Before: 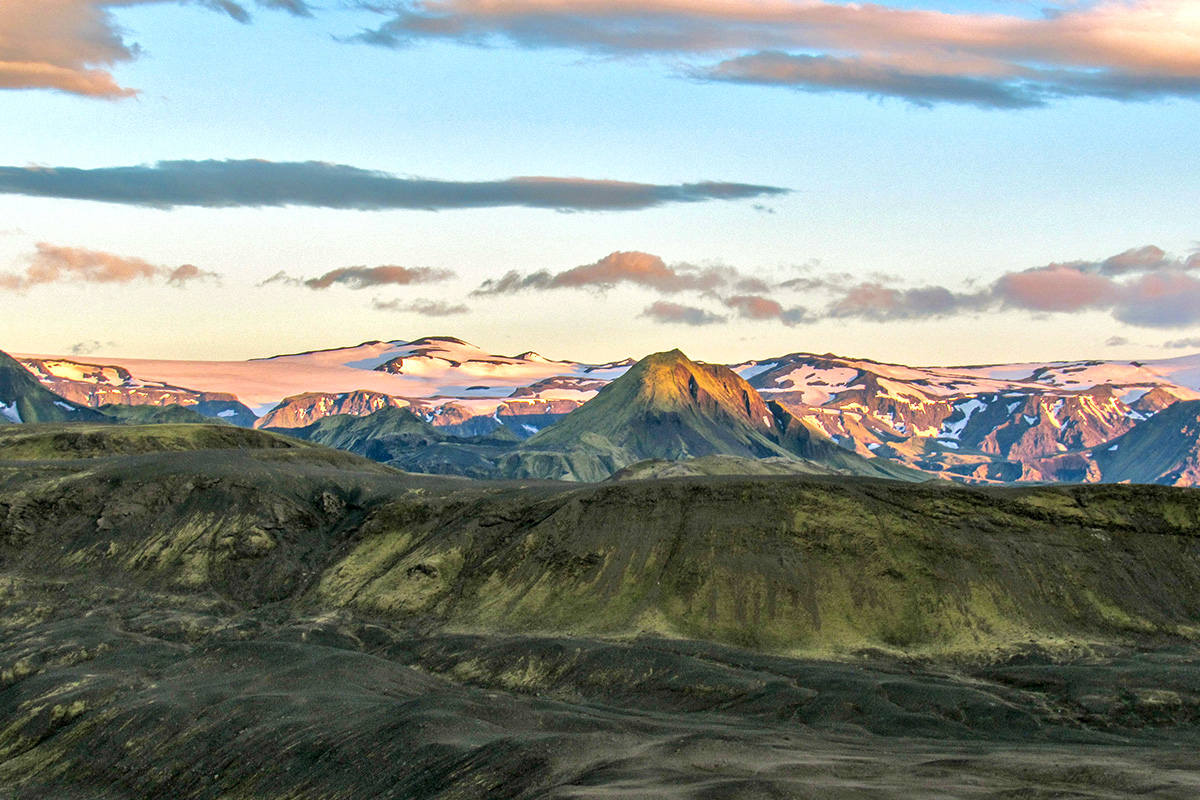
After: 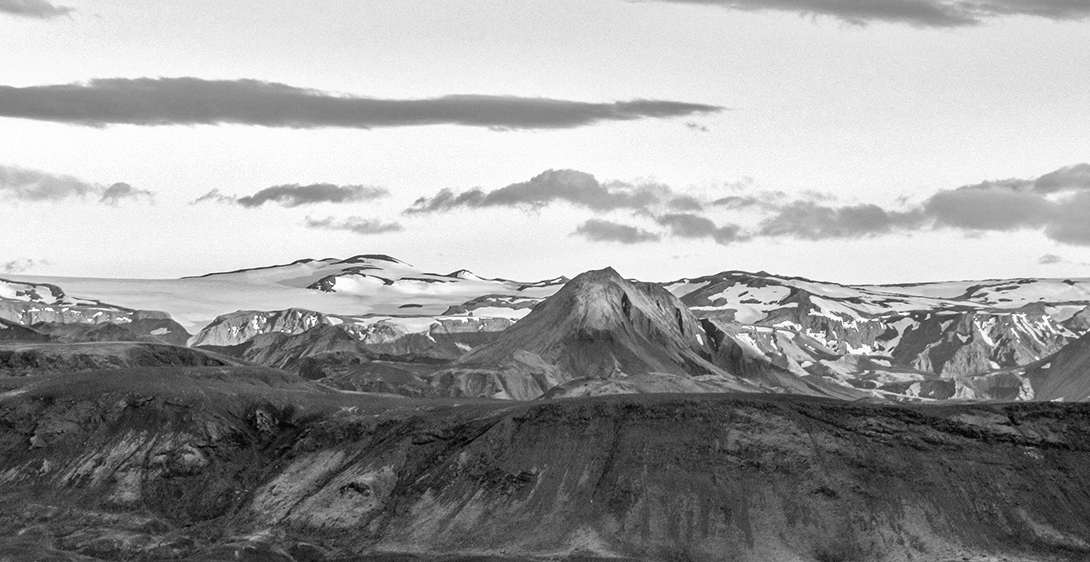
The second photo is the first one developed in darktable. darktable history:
color balance: lift [1, 1.015, 1.004, 0.985], gamma [1, 0.958, 0.971, 1.042], gain [1, 0.956, 0.977, 1.044]
monochrome: on, module defaults
crop: left 5.596%, top 10.314%, right 3.534%, bottom 19.395%
